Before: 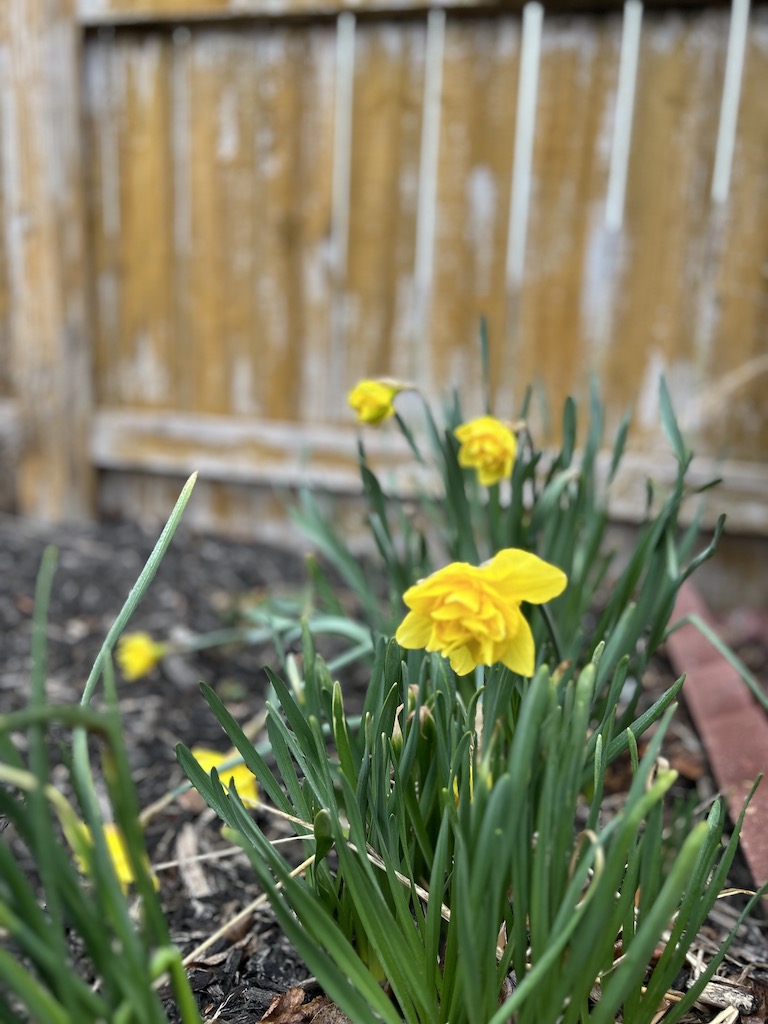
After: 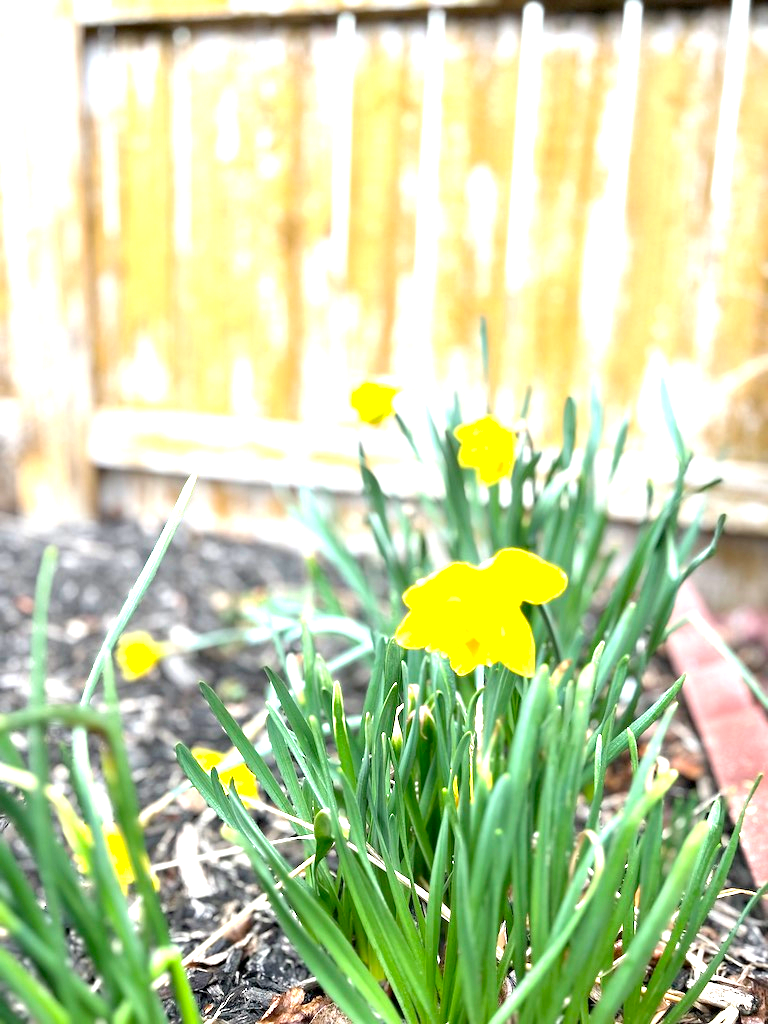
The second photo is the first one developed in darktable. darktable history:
exposure: black level correction 0.001, exposure 1.989 EV, compensate highlight preservation false
